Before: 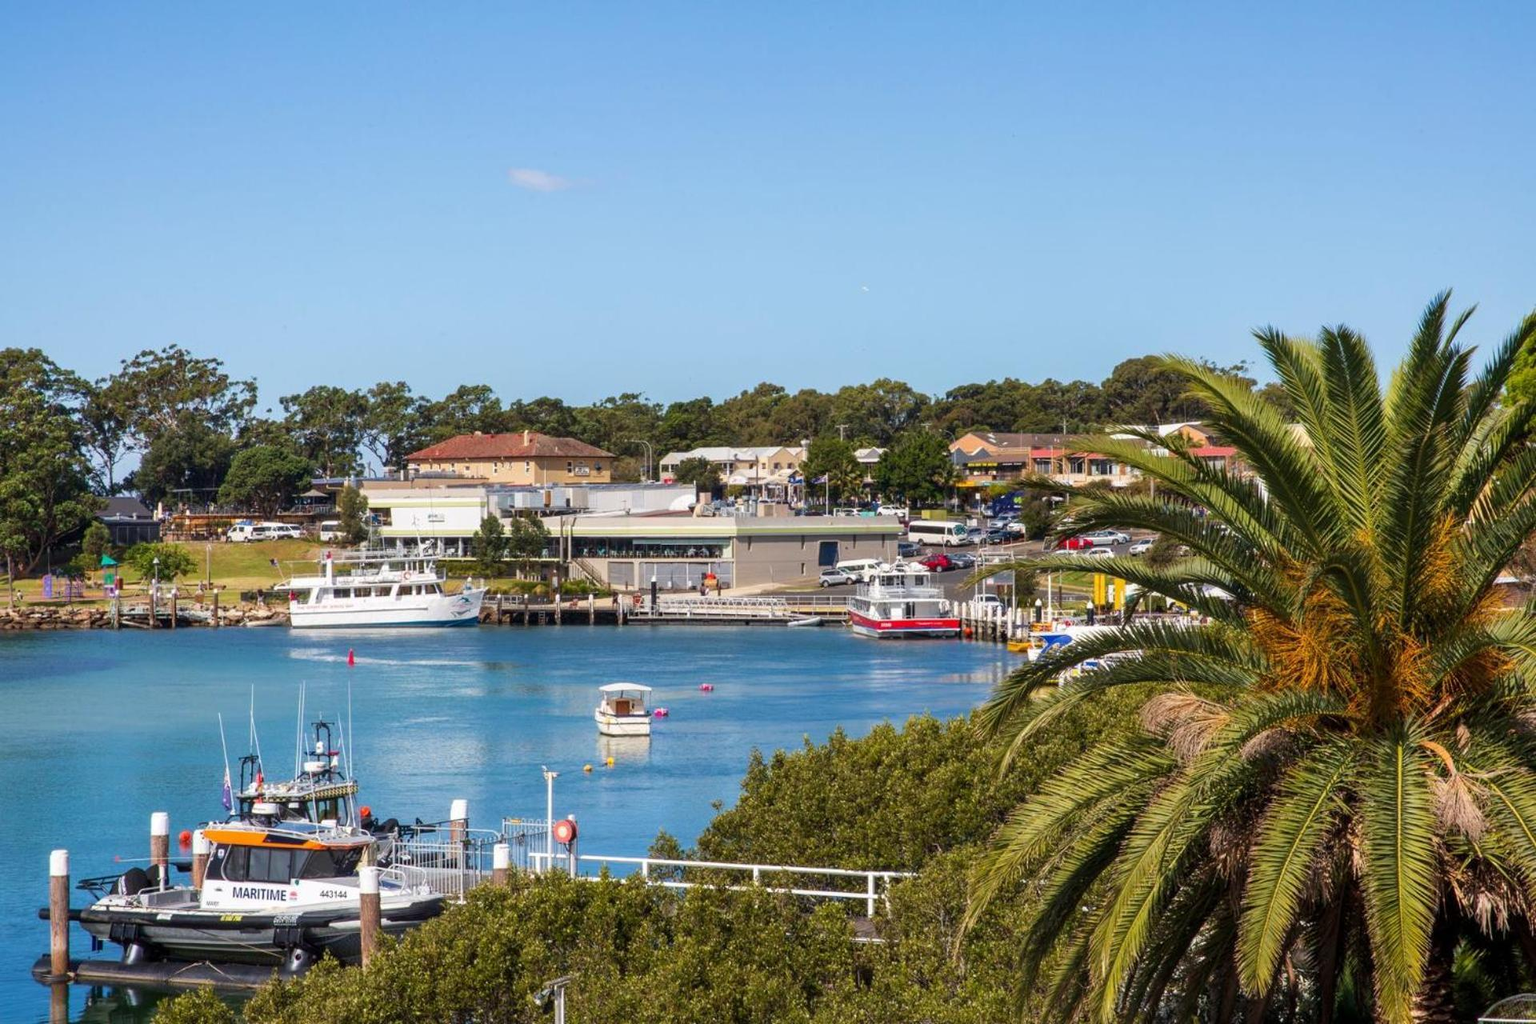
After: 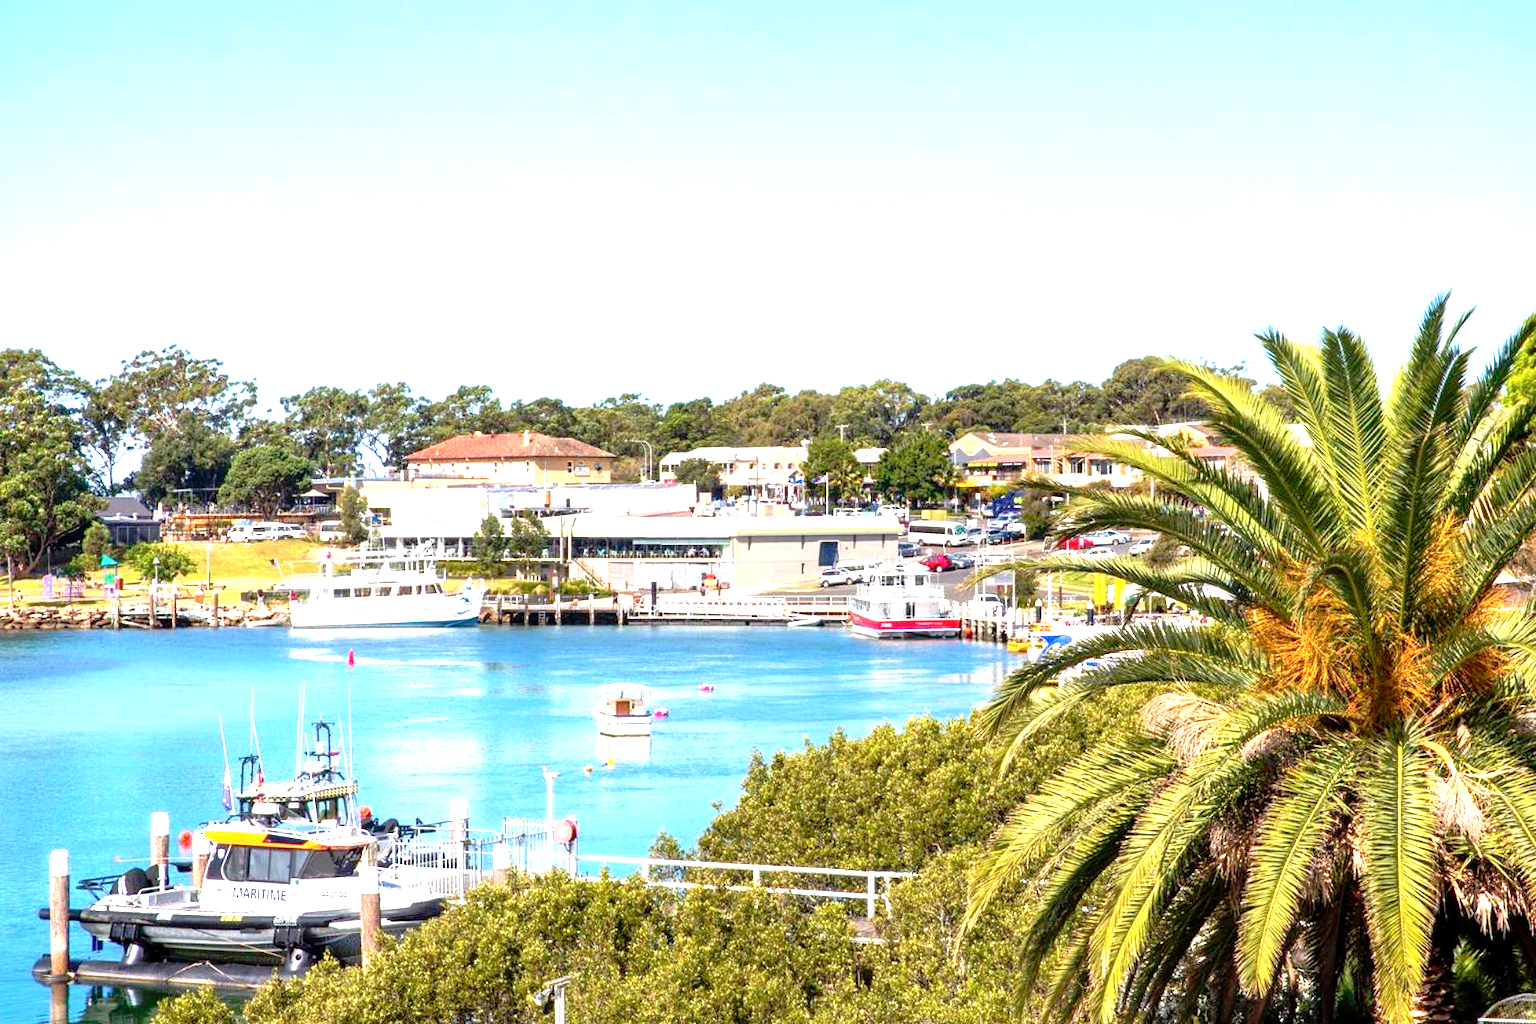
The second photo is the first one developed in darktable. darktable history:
tone curve: curves: ch0 [(0, 0) (0.126, 0.061) (0.362, 0.382) (0.498, 0.498) (0.706, 0.712) (1, 1)]; ch1 [(0, 0) (0.5, 0.497) (0.55, 0.578) (1, 1)]; ch2 [(0, 0) (0.44, 0.424) (0.489, 0.486) (0.537, 0.538) (1, 1)], preserve colors none
exposure: black level correction 0.001, exposure 1.734 EV, compensate exposure bias true, compensate highlight preservation false
